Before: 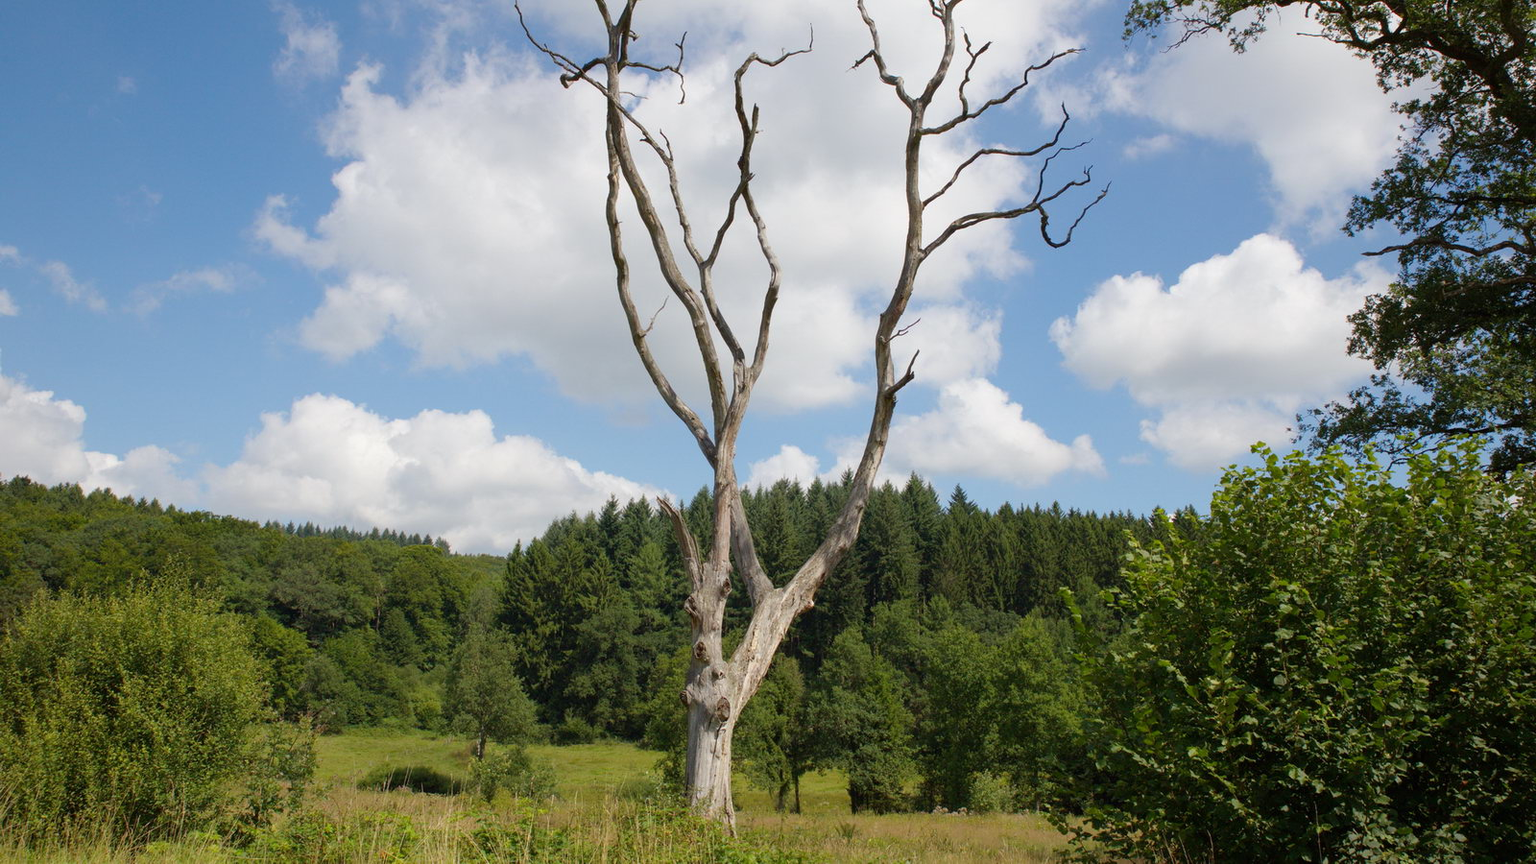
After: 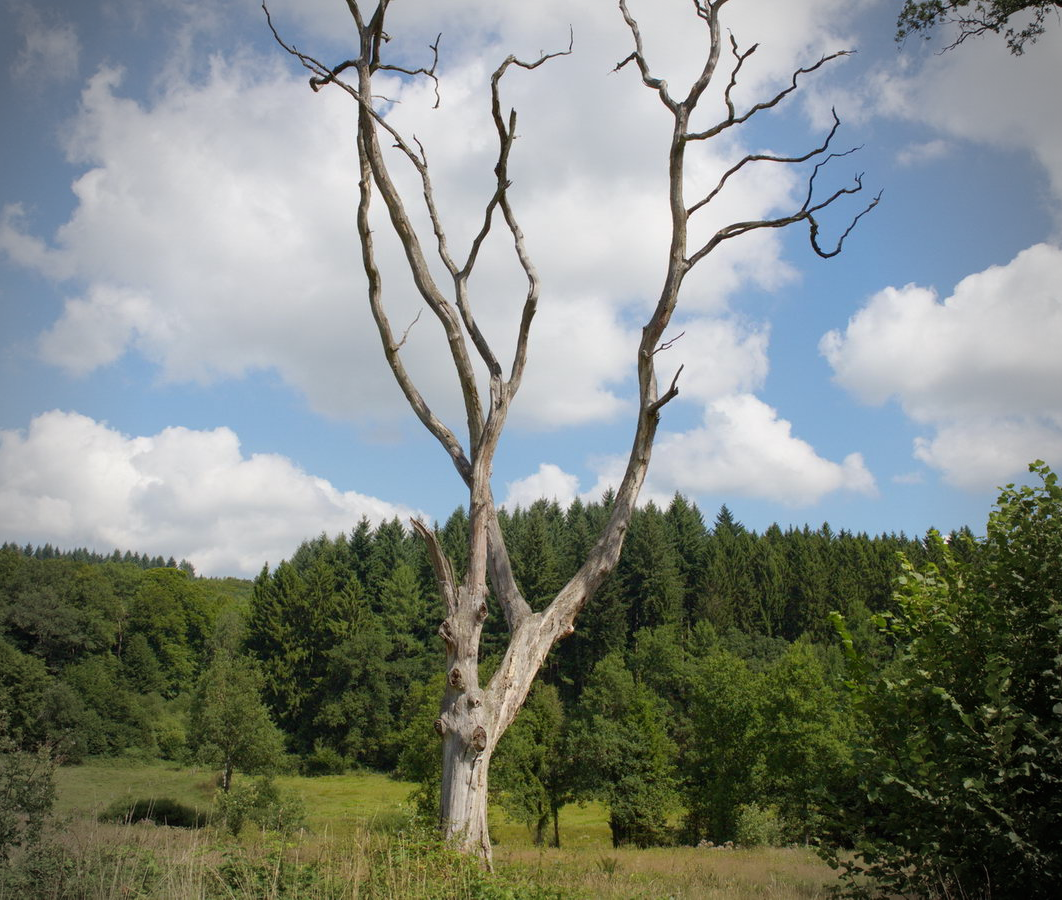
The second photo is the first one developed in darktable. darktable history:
crop: left 17.151%, right 16.436%
vignetting: fall-off start 72.98%
